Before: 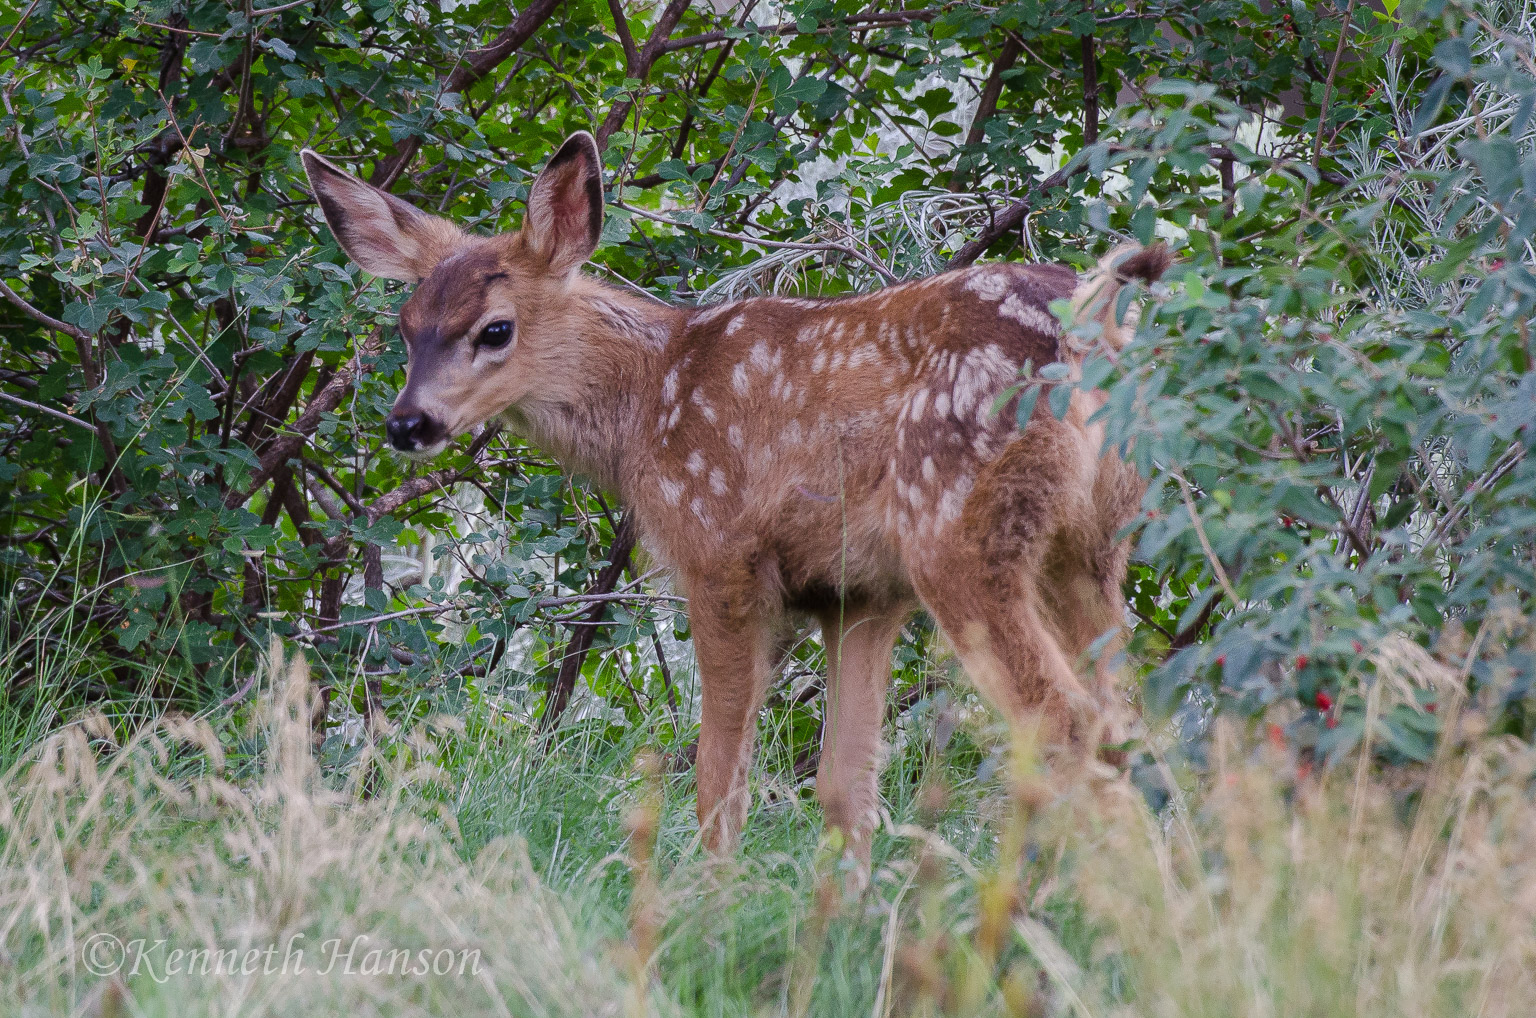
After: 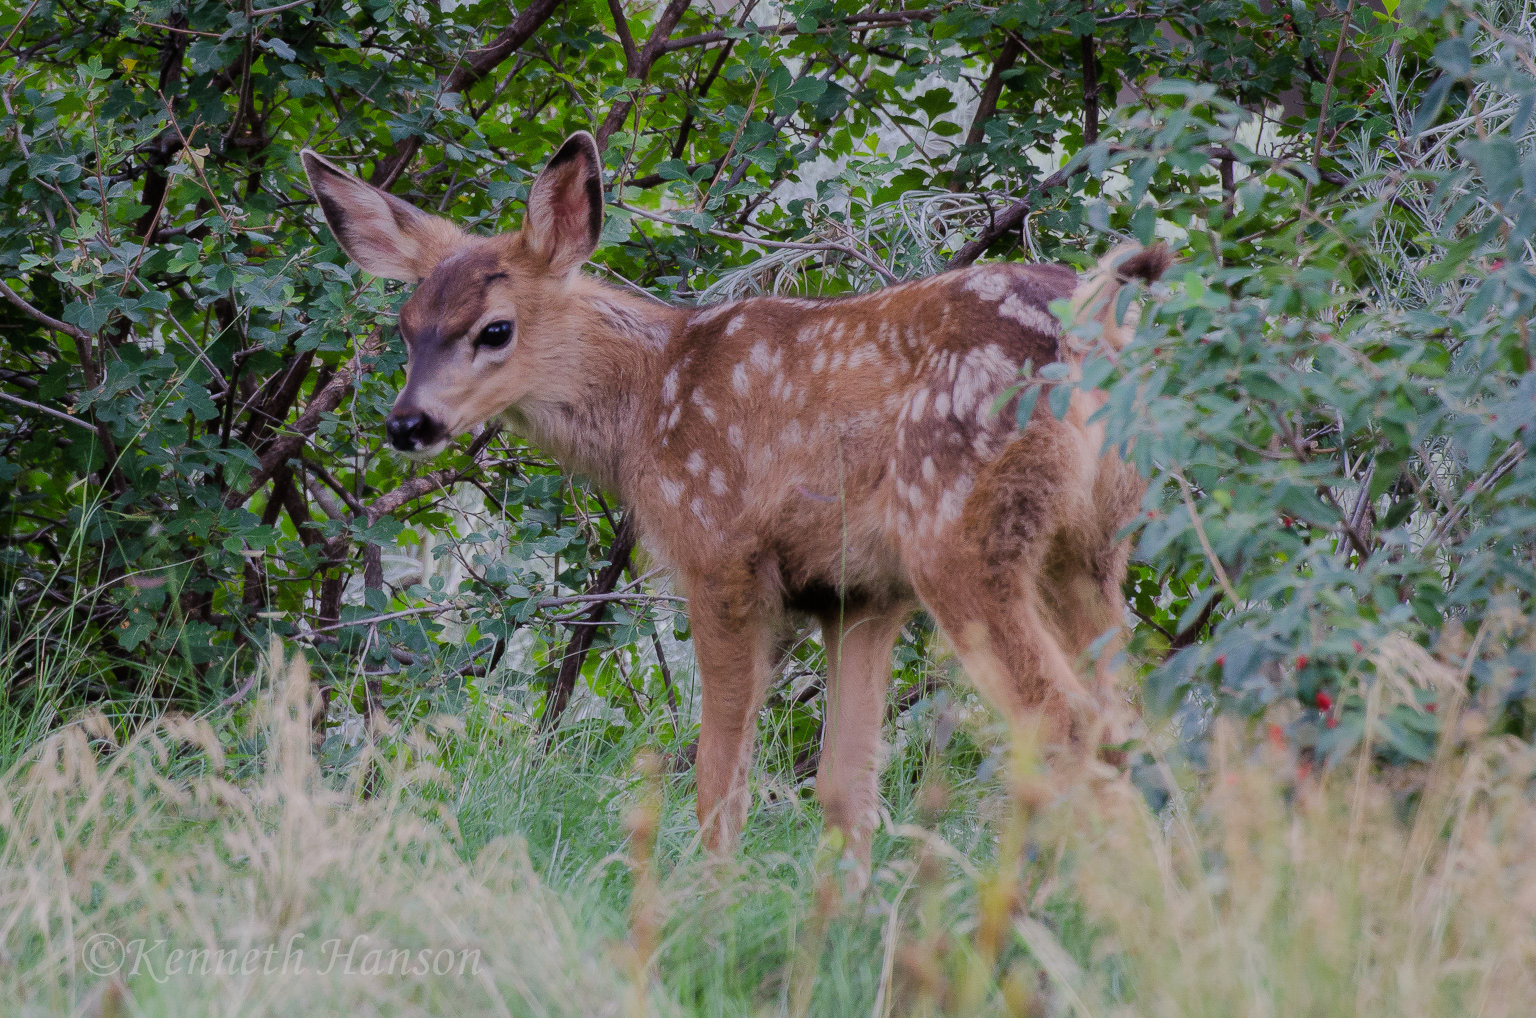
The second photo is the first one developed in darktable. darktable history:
contrast equalizer: octaves 7, y [[0.502, 0.505, 0.512, 0.529, 0.564, 0.588], [0.5 ×6], [0.502, 0.505, 0.512, 0.529, 0.564, 0.588], [0, 0.001, 0.001, 0.004, 0.008, 0.011], [0, 0.001, 0.001, 0.004, 0.008, 0.011]], mix -1
filmic rgb: black relative exposure -7.65 EV, white relative exposure 4.56 EV, hardness 3.61, color science v6 (2022)
